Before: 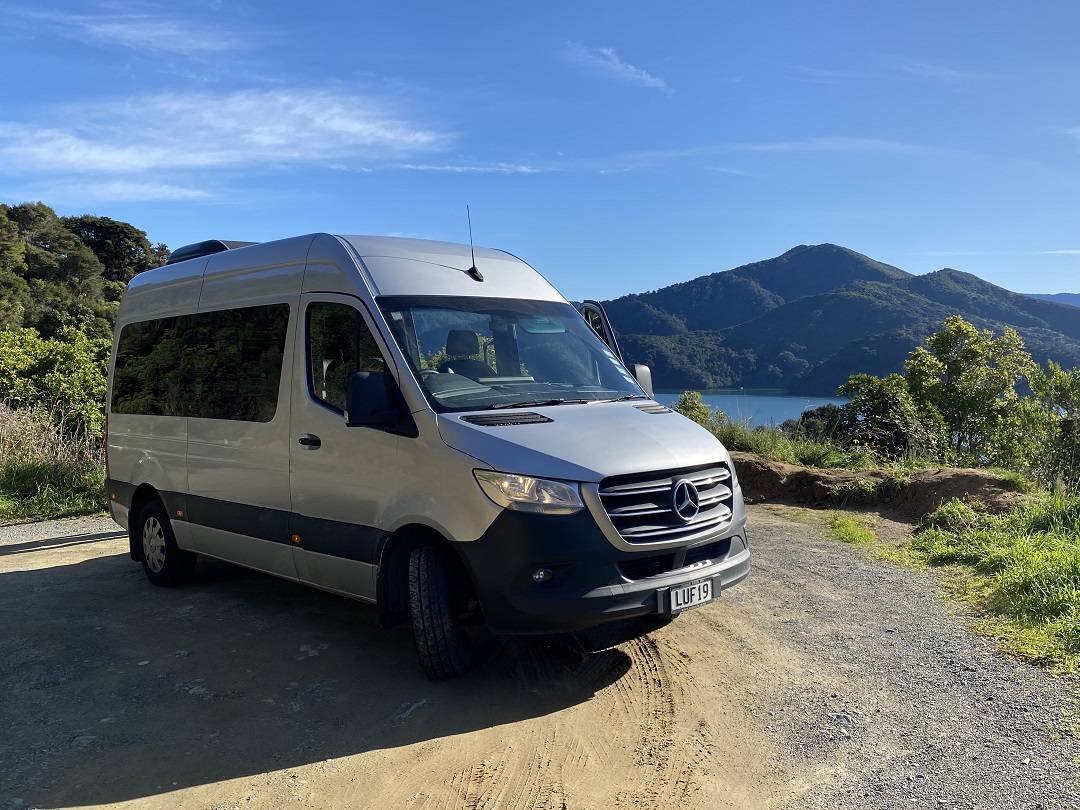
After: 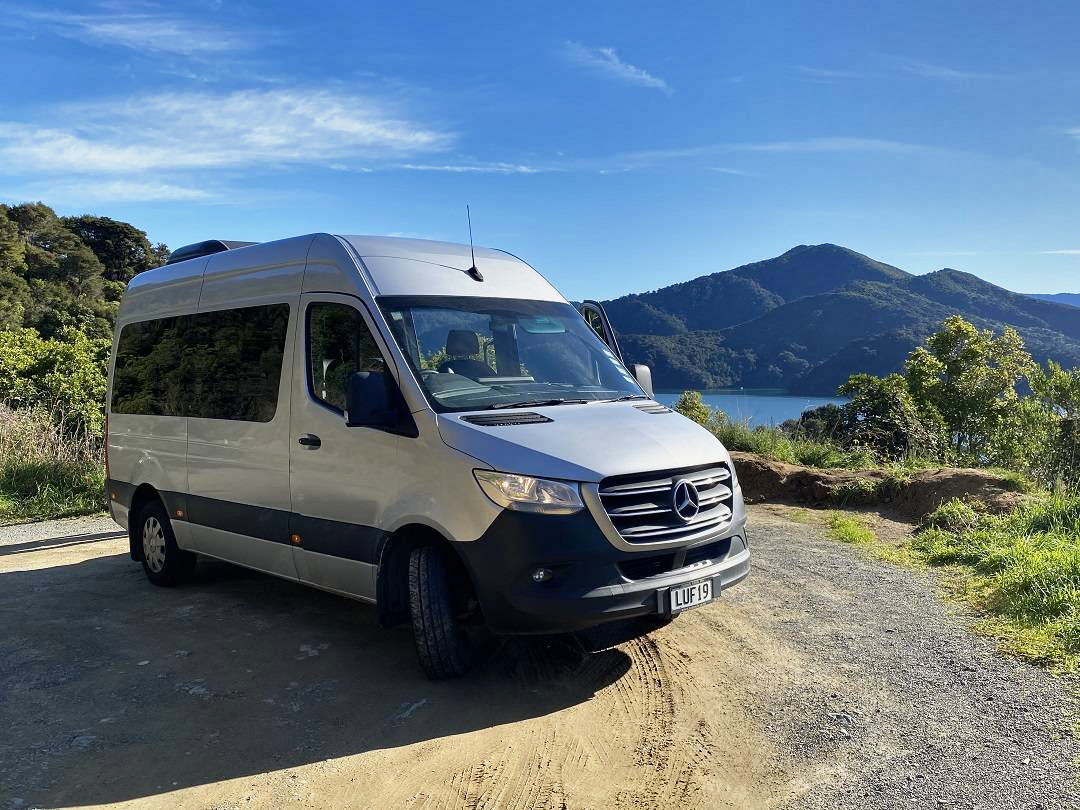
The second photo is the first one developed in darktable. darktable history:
tone equalizer: on, module defaults
exposure: compensate highlight preservation false
base curve: curves: ch0 [(0, 0) (0.688, 0.865) (1, 1)], preserve colors none
shadows and highlights: white point adjustment -3.61, highlights -63.38, soften with gaussian
